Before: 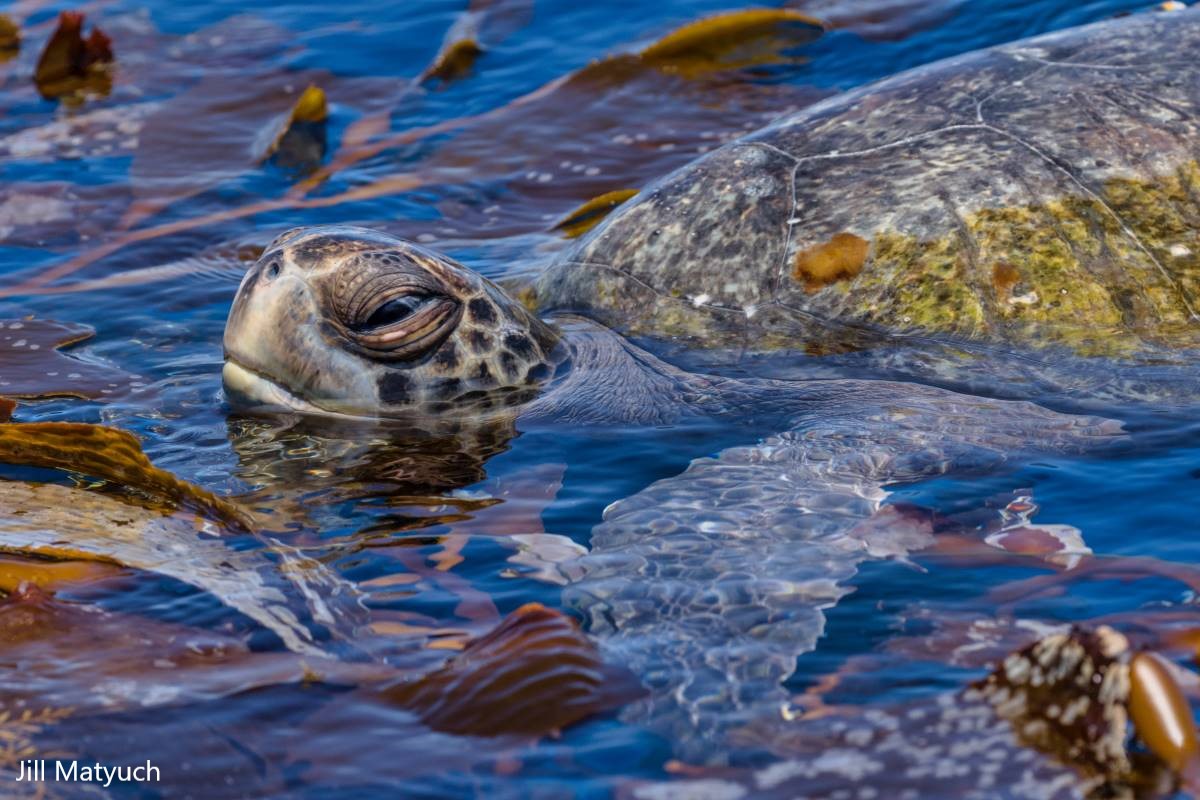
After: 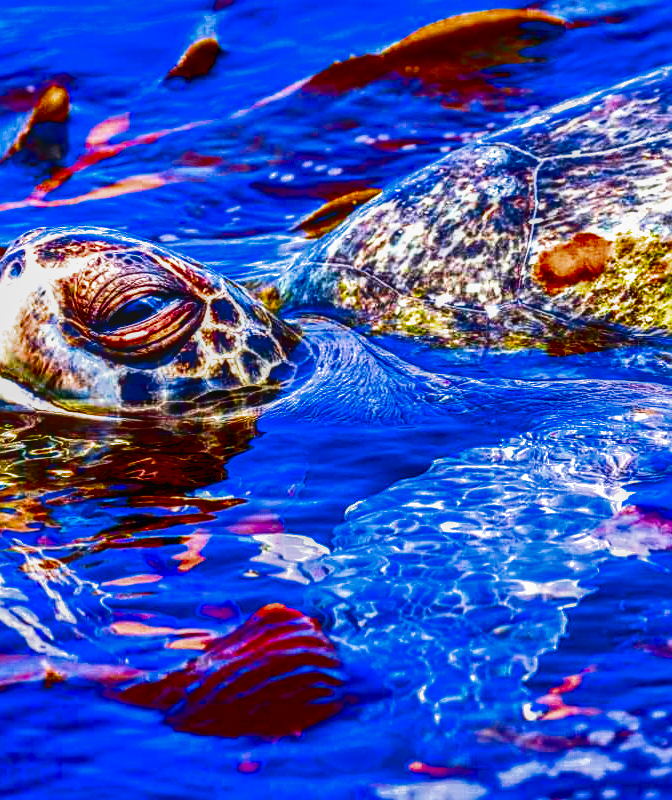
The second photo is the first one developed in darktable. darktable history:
exposure: black level correction 0.001, exposure 1.804 EV, compensate highlight preservation false
tone curve: curves: ch0 [(0, 0) (0.003, 0.013) (0.011, 0.016) (0.025, 0.023) (0.044, 0.036) (0.069, 0.051) (0.1, 0.076) (0.136, 0.107) (0.177, 0.145) (0.224, 0.186) (0.277, 0.246) (0.335, 0.311) (0.399, 0.378) (0.468, 0.462) (0.543, 0.548) (0.623, 0.636) (0.709, 0.728) (0.801, 0.816) (0.898, 0.9) (1, 1)], color space Lab, independent channels, preserve colors none
crop: left 21.547%, right 22.417%
filmic rgb: middle gray luminance 9.1%, black relative exposure -10.6 EV, white relative exposure 3.43 EV, target black luminance 0%, hardness 5.96, latitude 59.65%, contrast 1.086, highlights saturation mix 3.91%, shadows ↔ highlights balance 28.73%, color science v6 (2022)
sharpen: on, module defaults
contrast brightness saturation: brightness -0.989, saturation 0.997
color balance rgb: linear chroma grading › global chroma 14.345%, perceptual saturation grading › global saturation 37.306%, perceptual saturation grading › shadows 35.885%, perceptual brilliance grading › highlights 9.247%, perceptual brilliance grading › mid-tones 5.655%
local contrast: highlights 2%, shadows 6%, detail 134%
